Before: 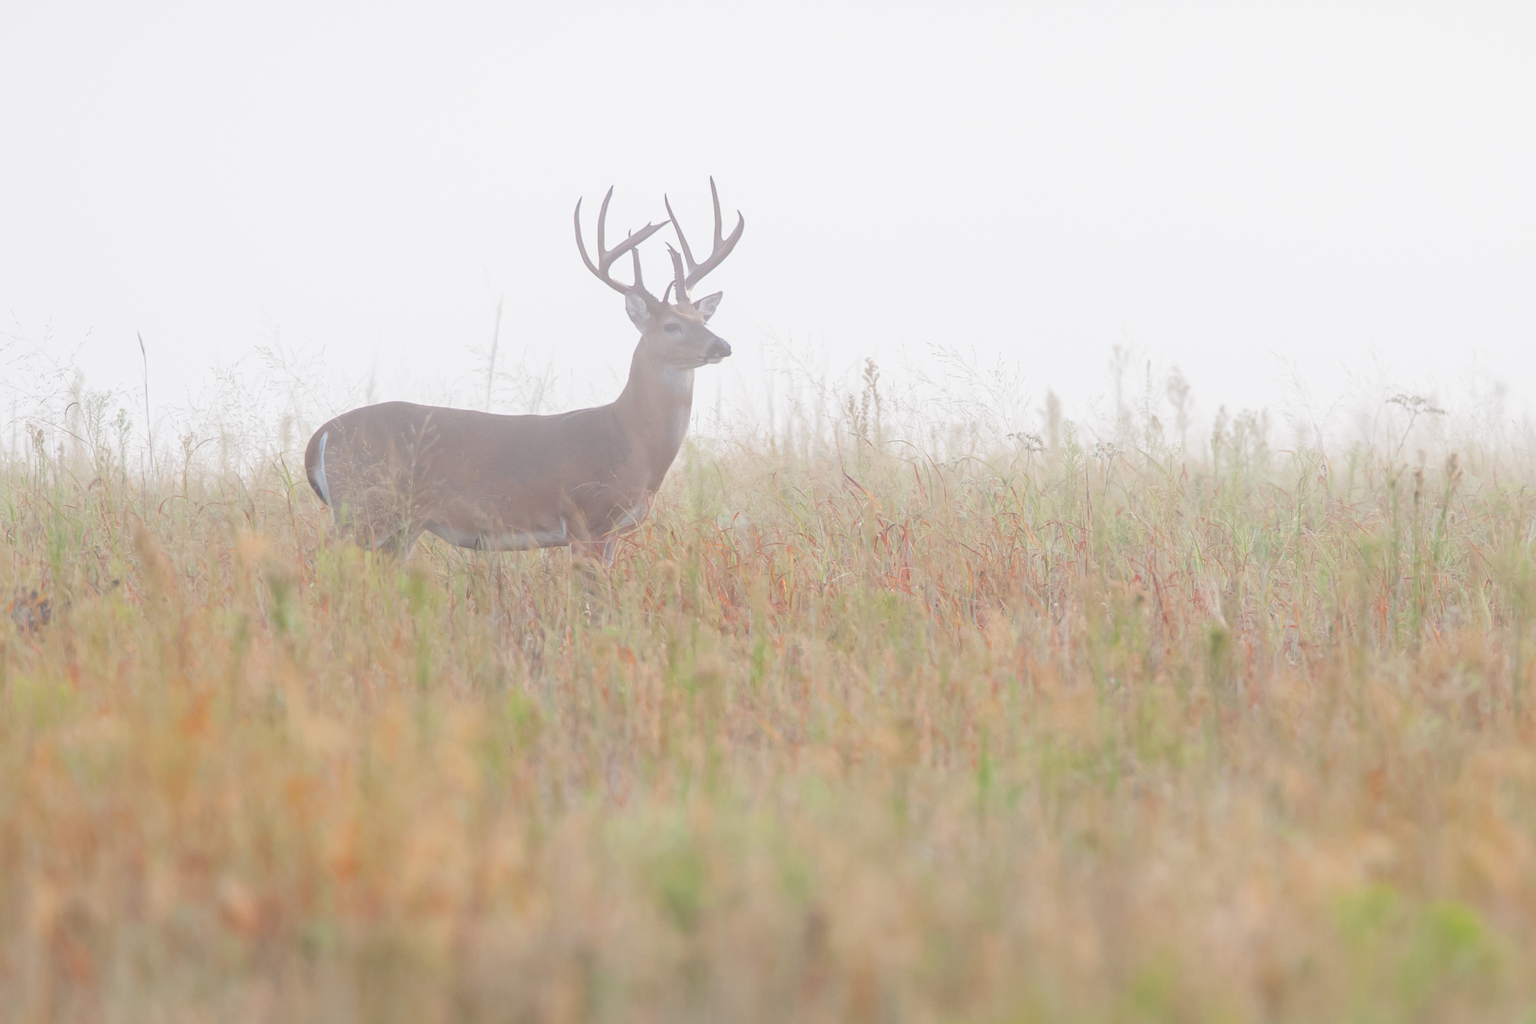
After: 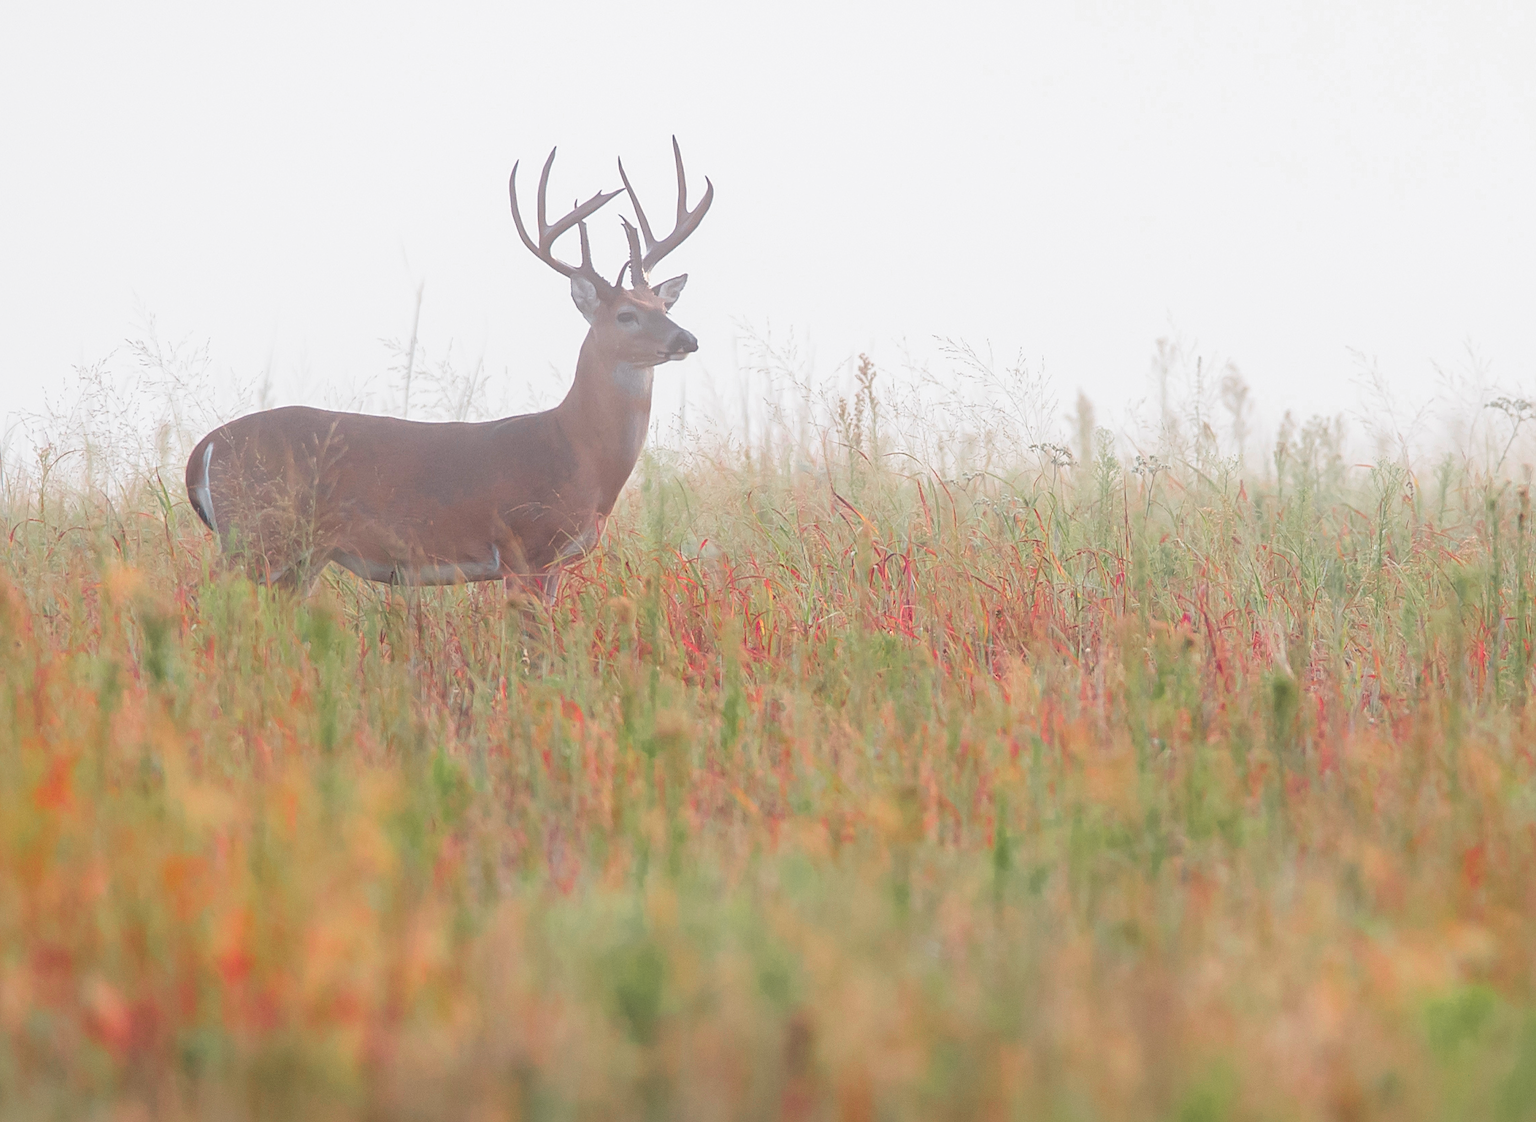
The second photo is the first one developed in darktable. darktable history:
sharpen: on, module defaults
color zones: curves: ch0 [(0, 0.533) (0.126, 0.533) (0.234, 0.533) (0.368, 0.357) (0.5, 0.5) (0.625, 0.5) (0.74, 0.637) (0.875, 0.5)]; ch1 [(0.004, 0.708) (0.129, 0.662) (0.25, 0.5) (0.375, 0.331) (0.496, 0.396) (0.625, 0.649) (0.739, 0.26) (0.875, 0.5) (1, 0.478)]; ch2 [(0, 0.409) (0.132, 0.403) (0.236, 0.558) (0.379, 0.448) (0.5, 0.5) (0.625, 0.5) (0.691, 0.39) (0.875, 0.5)]
crop: left 9.814%, top 6.261%, right 6.902%, bottom 2.503%
base curve: curves: ch0 [(0, 0.02) (0.083, 0.036) (1, 1)], preserve colors none
